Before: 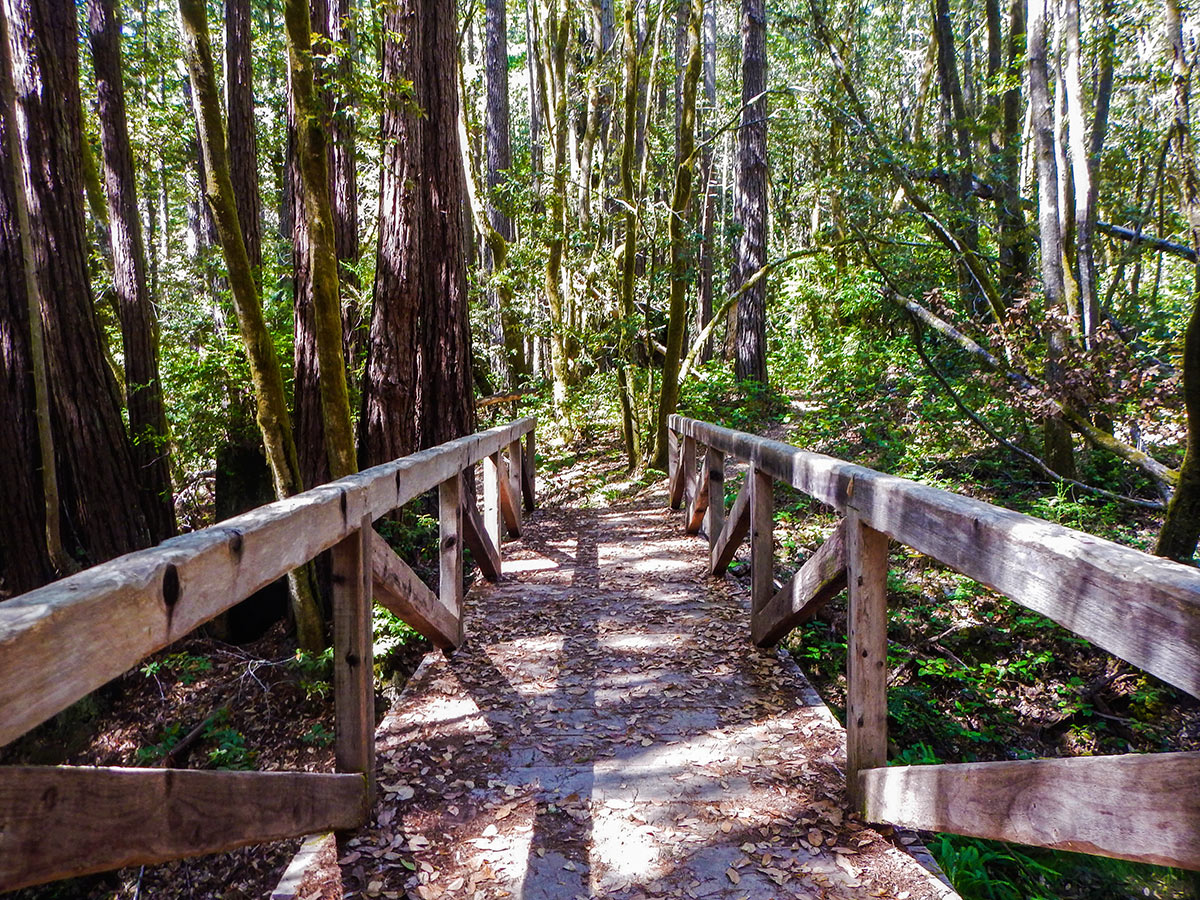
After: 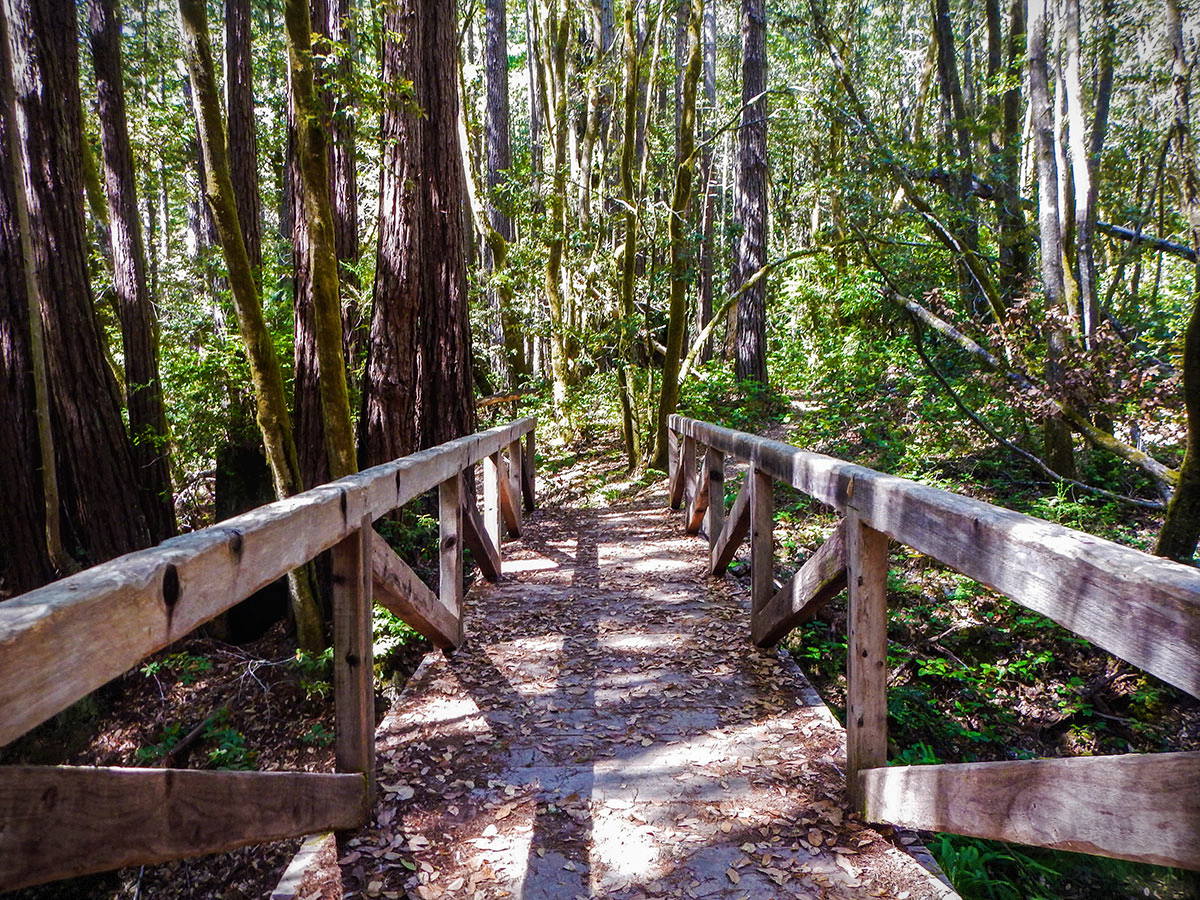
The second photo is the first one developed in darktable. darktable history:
tone equalizer: -8 EV 0.06 EV, smoothing diameter 25%, edges refinement/feathering 10, preserve details guided filter
vignetting: fall-off start 100%, brightness -0.406, saturation -0.3, width/height ratio 1.324, dithering 8-bit output, unbound false
